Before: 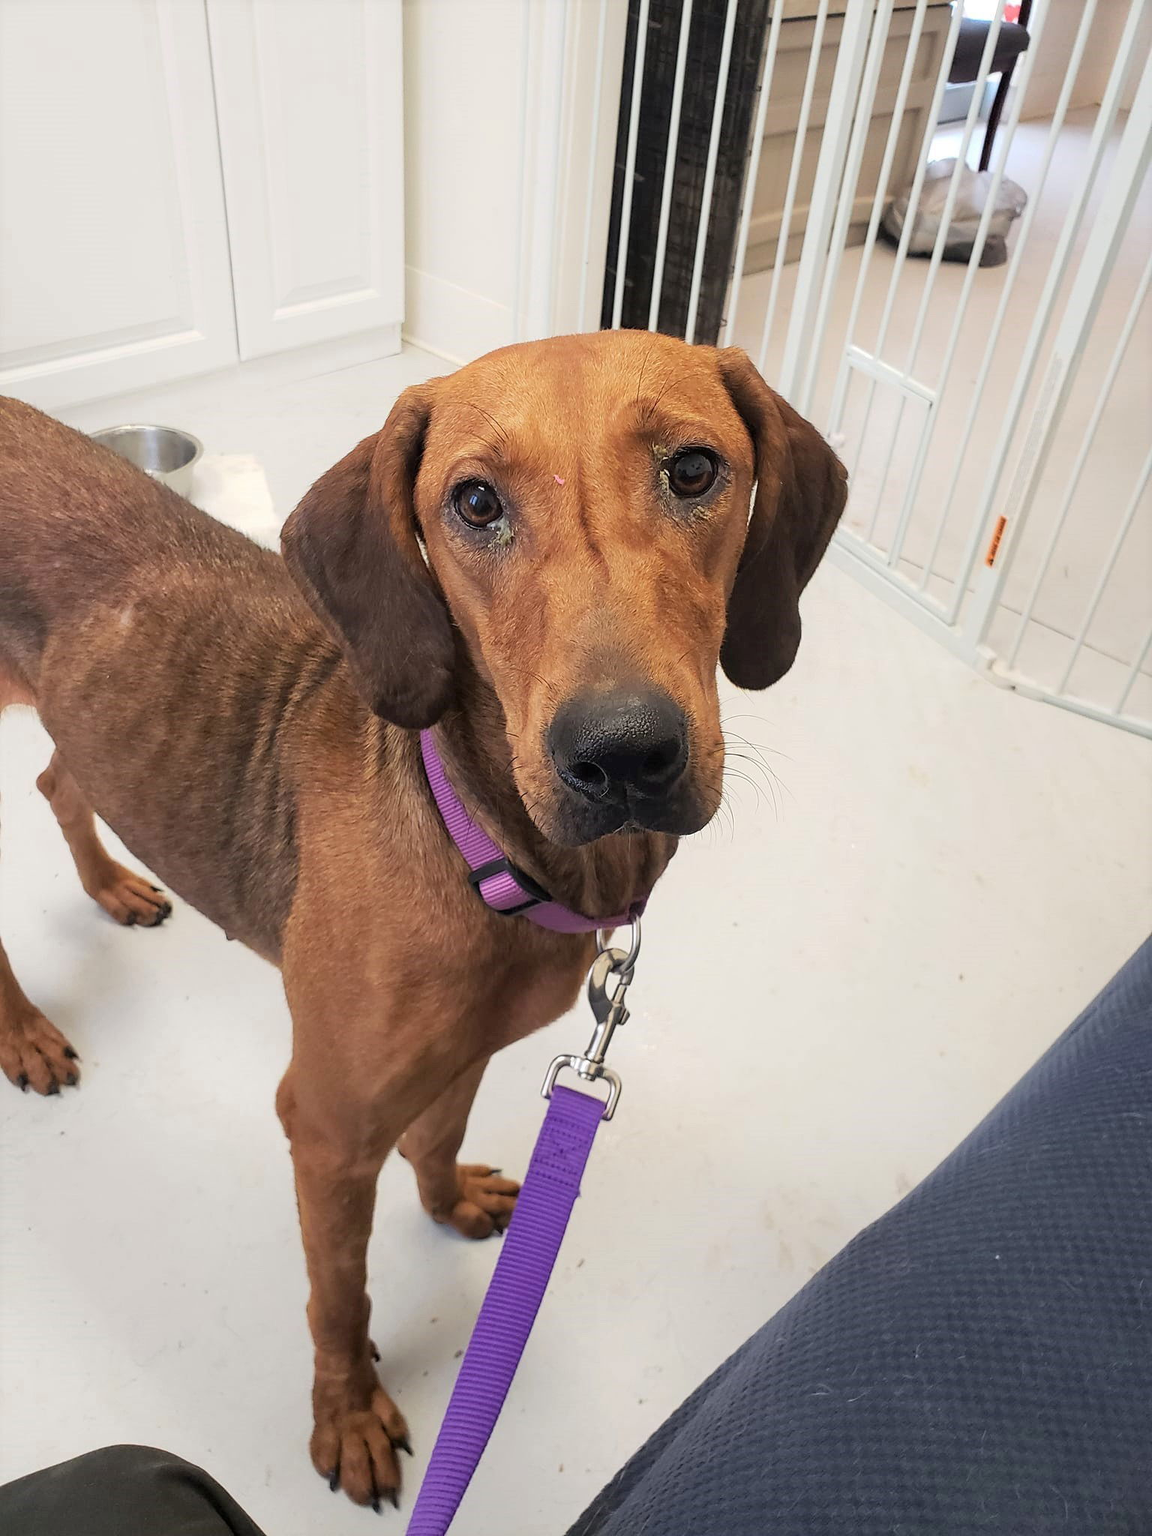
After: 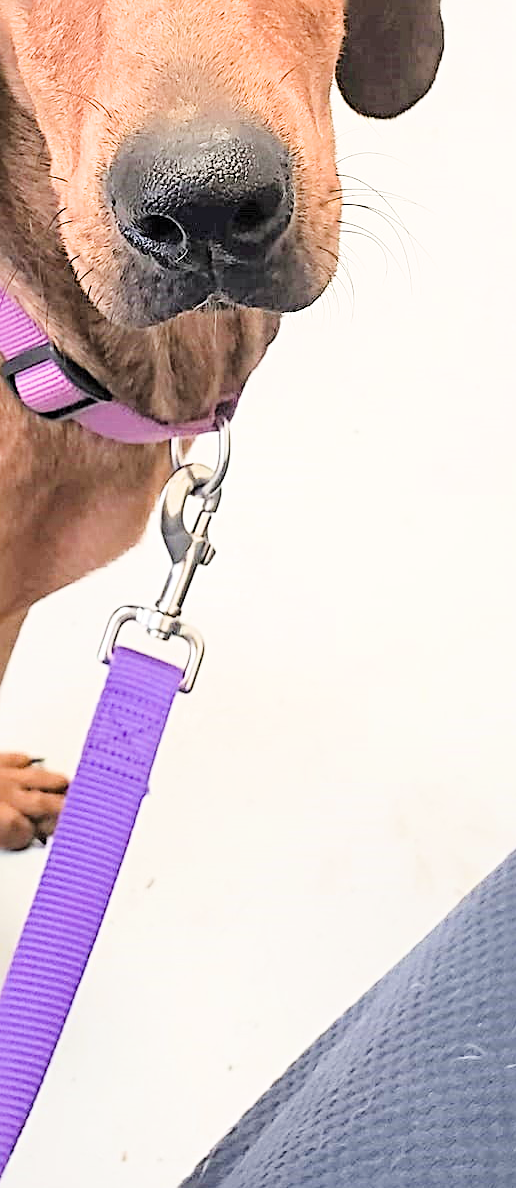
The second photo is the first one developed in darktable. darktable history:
sharpen: radius 3.952
crop: left 40.639%, top 39.138%, right 25.733%, bottom 2.819%
filmic rgb: black relative exposure -6.65 EV, white relative exposure 4.56 EV, hardness 3.26
exposure: black level correction 0, exposure 2.112 EV, compensate exposure bias true, compensate highlight preservation false
